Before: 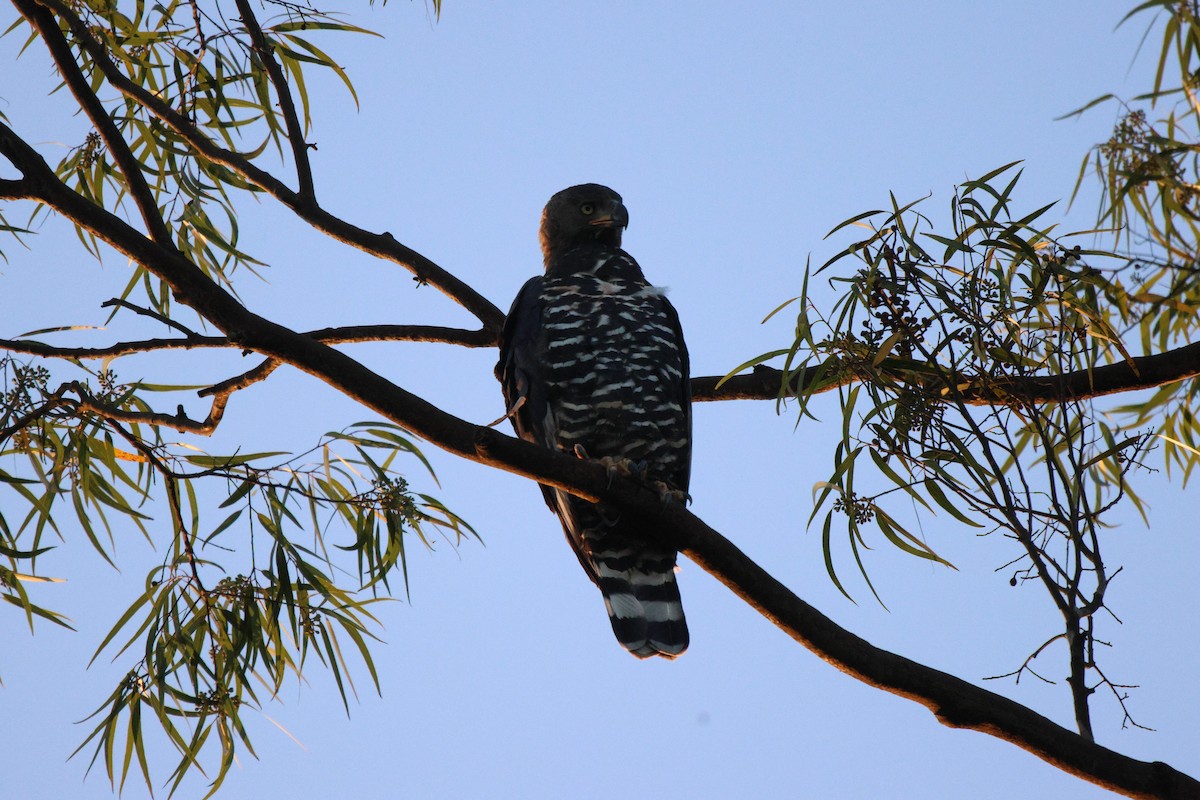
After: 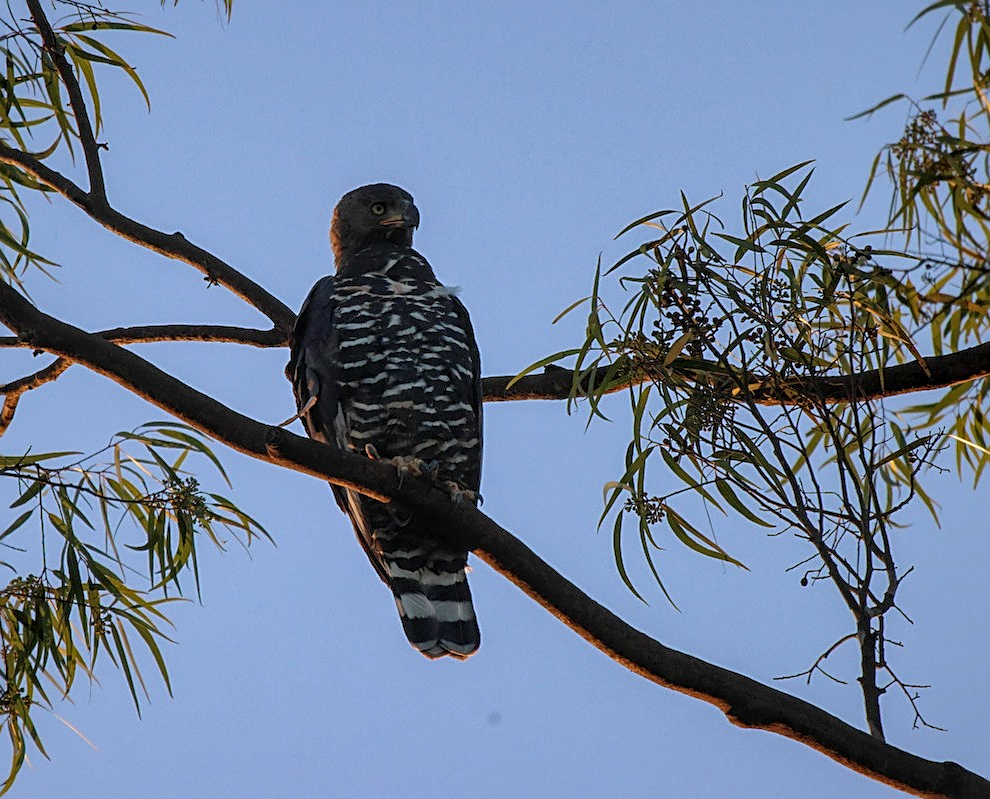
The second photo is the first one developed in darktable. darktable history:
exposure: black level correction 0, exposure 0 EV, compensate highlight preservation false
shadows and highlights: shadows 39.8, highlights -59.68
sharpen: on, module defaults
local contrast: highlights 62%, detail 143%, midtone range 0.427
crop: left 17.482%, bottom 0.023%
